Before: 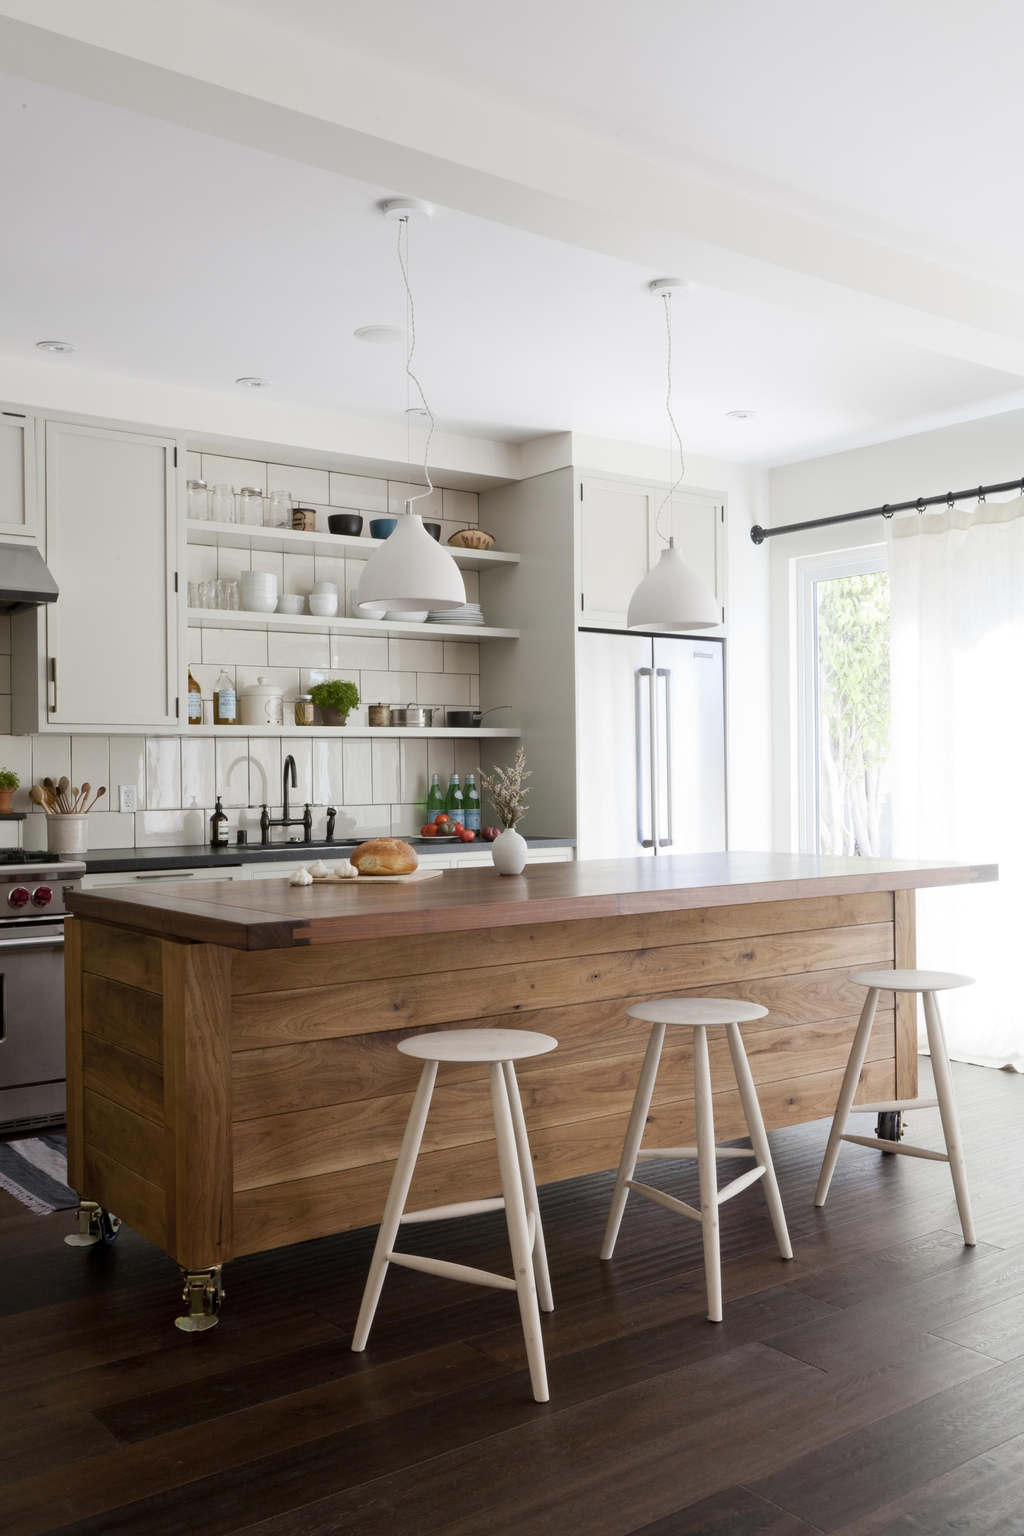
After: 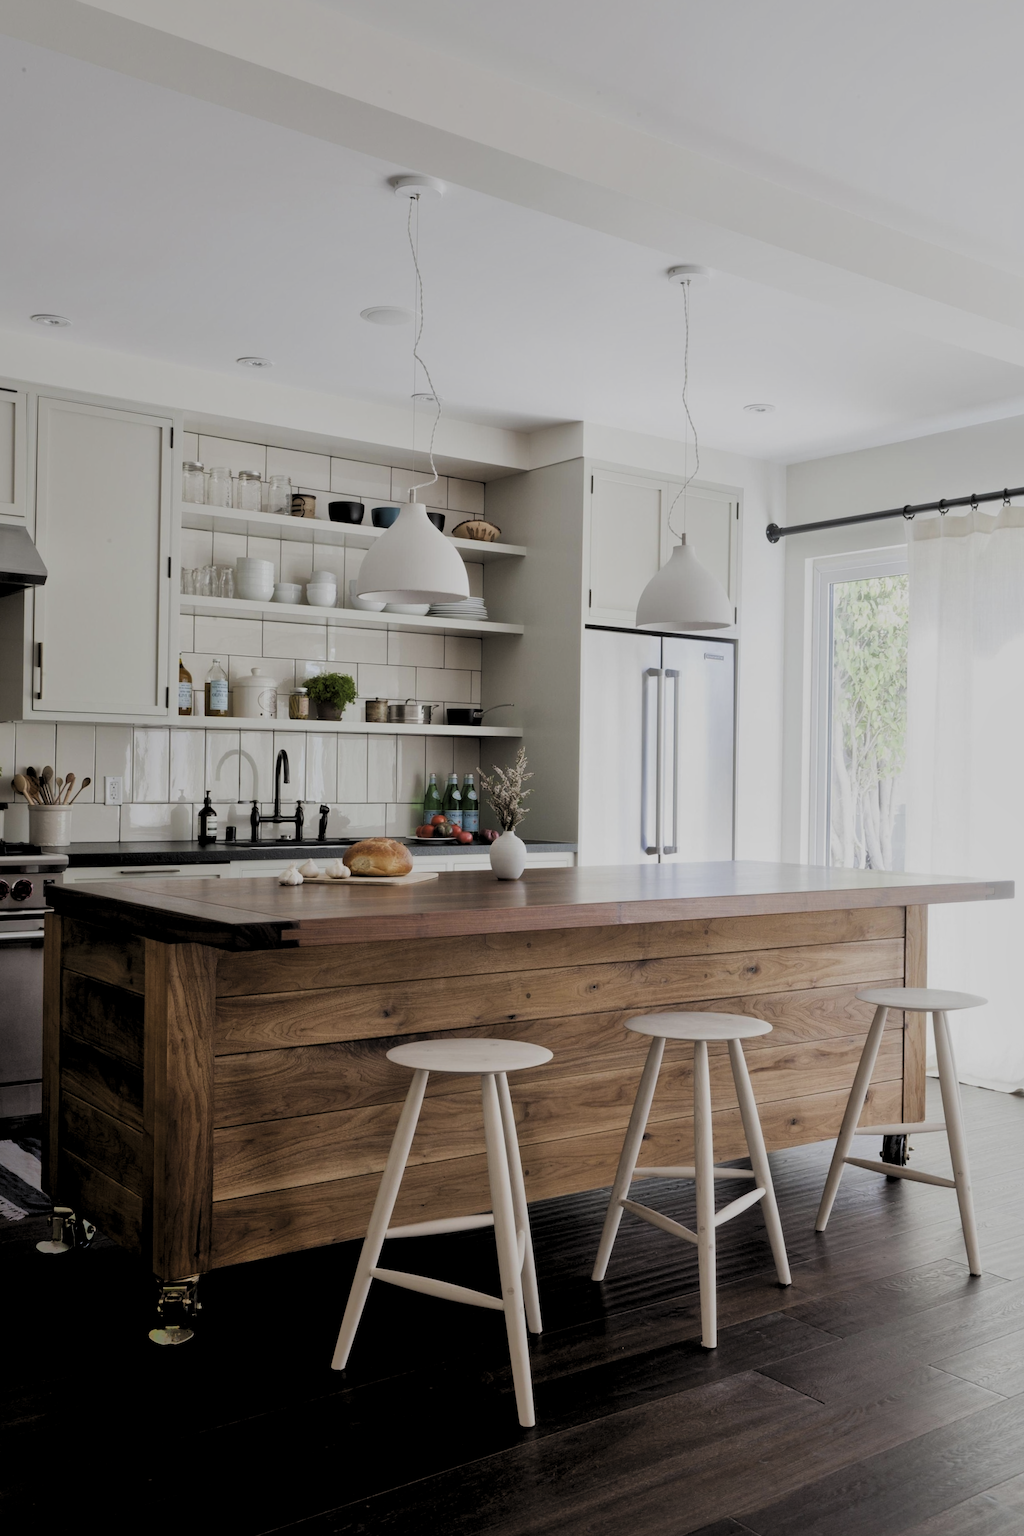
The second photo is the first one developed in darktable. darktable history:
shadows and highlights: on, module defaults
filmic rgb: black relative exposure -7.65 EV, white relative exposure 4.56 EV, hardness 3.61, color science v5 (2021), contrast in shadows safe, contrast in highlights safe
levels: levels [0.129, 0.519, 0.867]
crop and rotate: angle -1.43°
tone curve: curves: ch0 [(0, 0) (0.915, 0.89) (1, 1)], color space Lab, independent channels, preserve colors none
